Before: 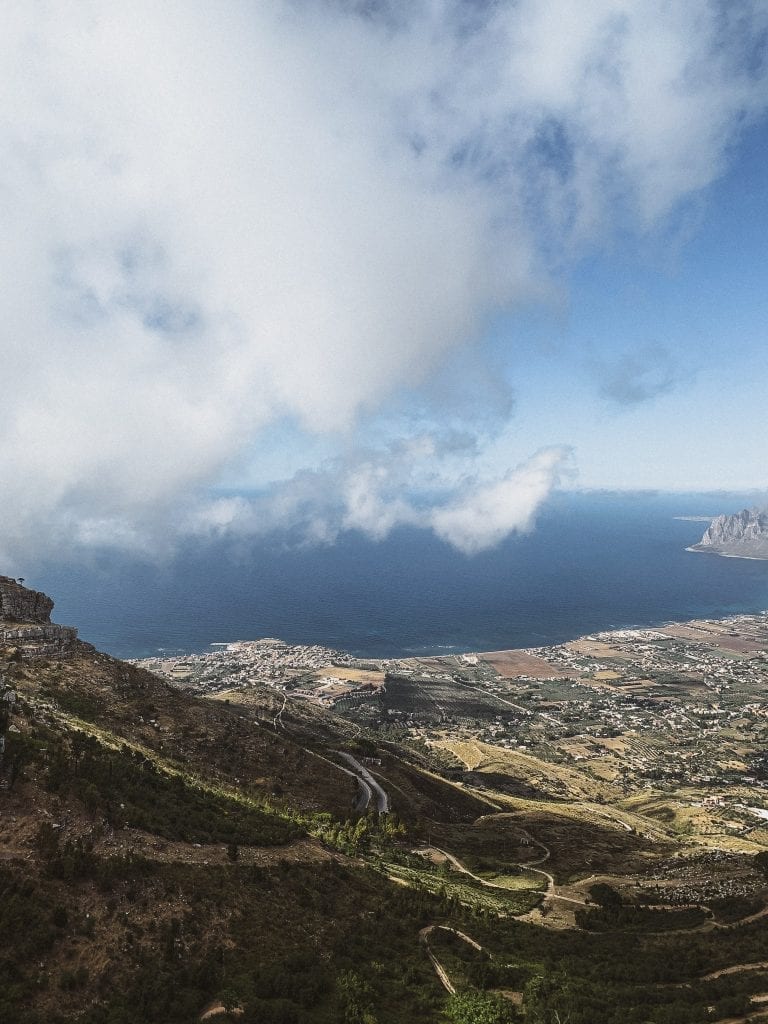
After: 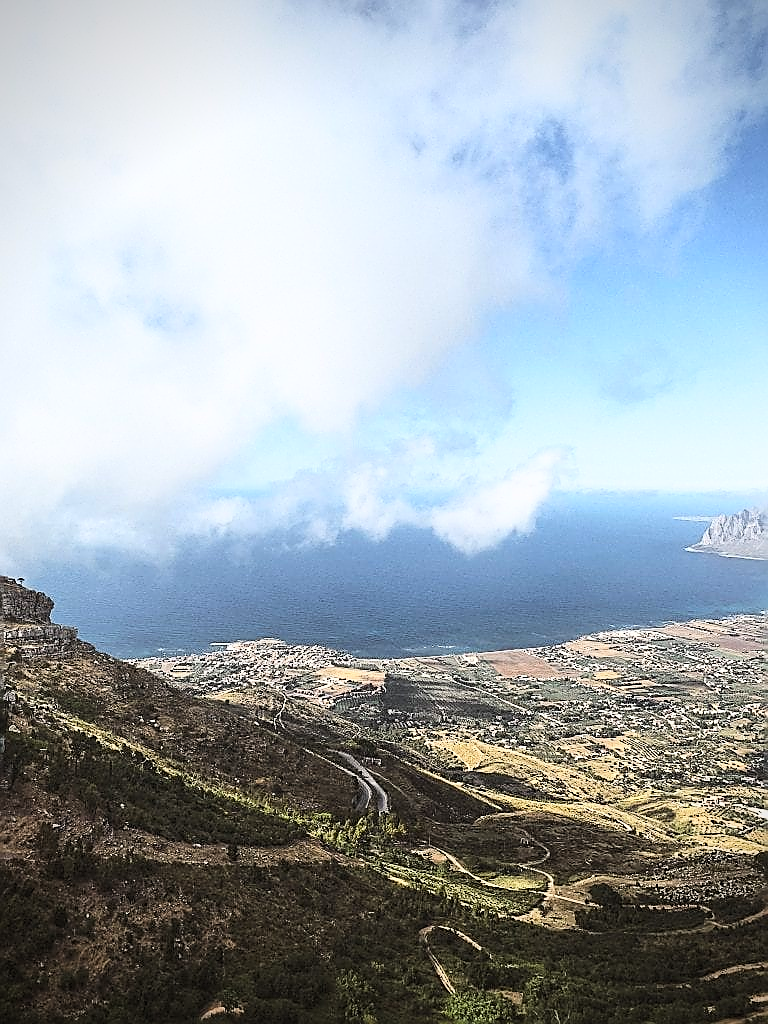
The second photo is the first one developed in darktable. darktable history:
vignetting: saturation -0.033
base curve: curves: ch0 [(0, 0) (0.005, 0.002) (0.15, 0.3) (0.4, 0.7) (0.75, 0.95) (1, 1)]
exposure: black level correction -0.001, exposure 0.079 EV, compensate exposure bias true, compensate highlight preservation false
sharpen: radius 1.369, amount 1.257, threshold 0.706
